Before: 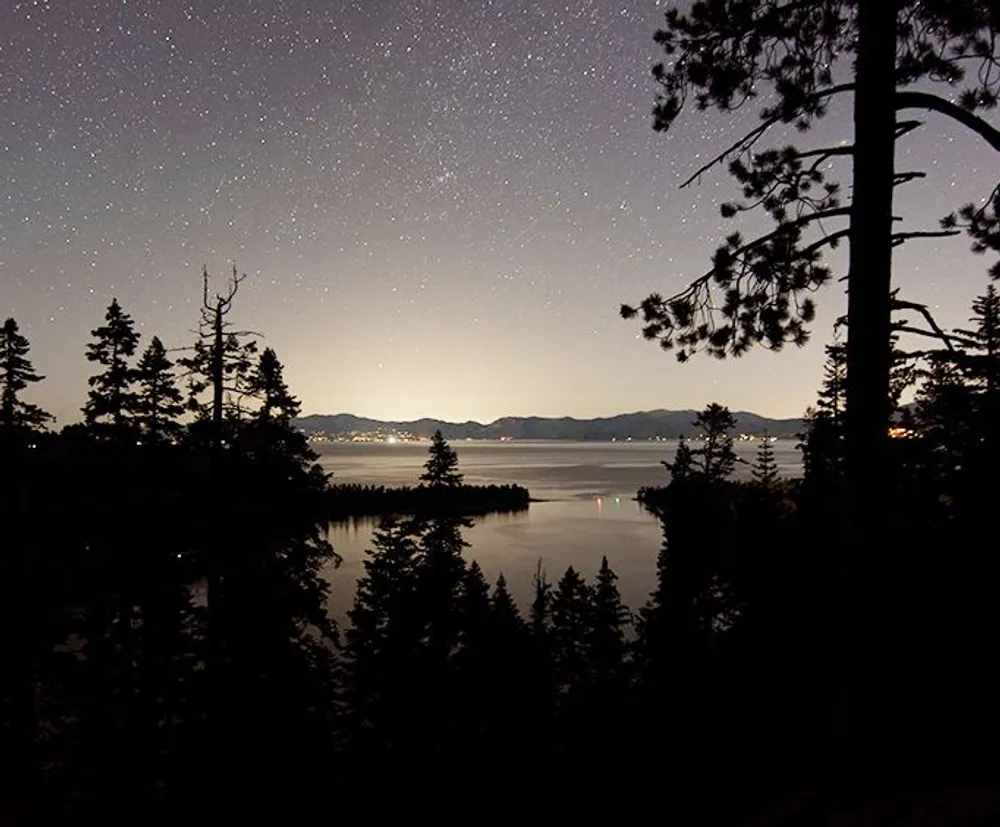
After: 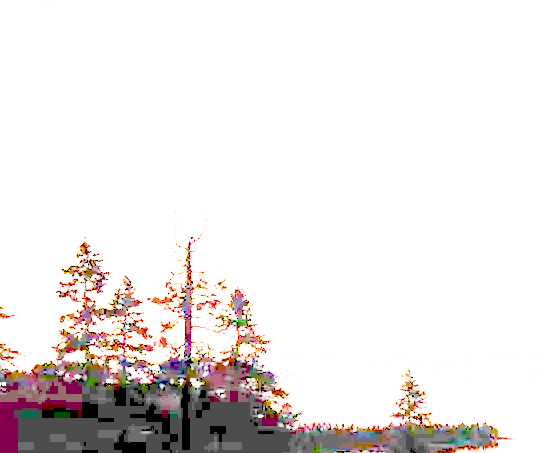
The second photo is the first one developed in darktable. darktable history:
crop and rotate: left 3.047%, top 7.509%, right 42.236%, bottom 37.598%
exposure: exposure 8 EV, compensate highlight preservation false
filmic rgb: black relative exposure -16 EV, white relative exposure 6.12 EV, hardness 5.22
